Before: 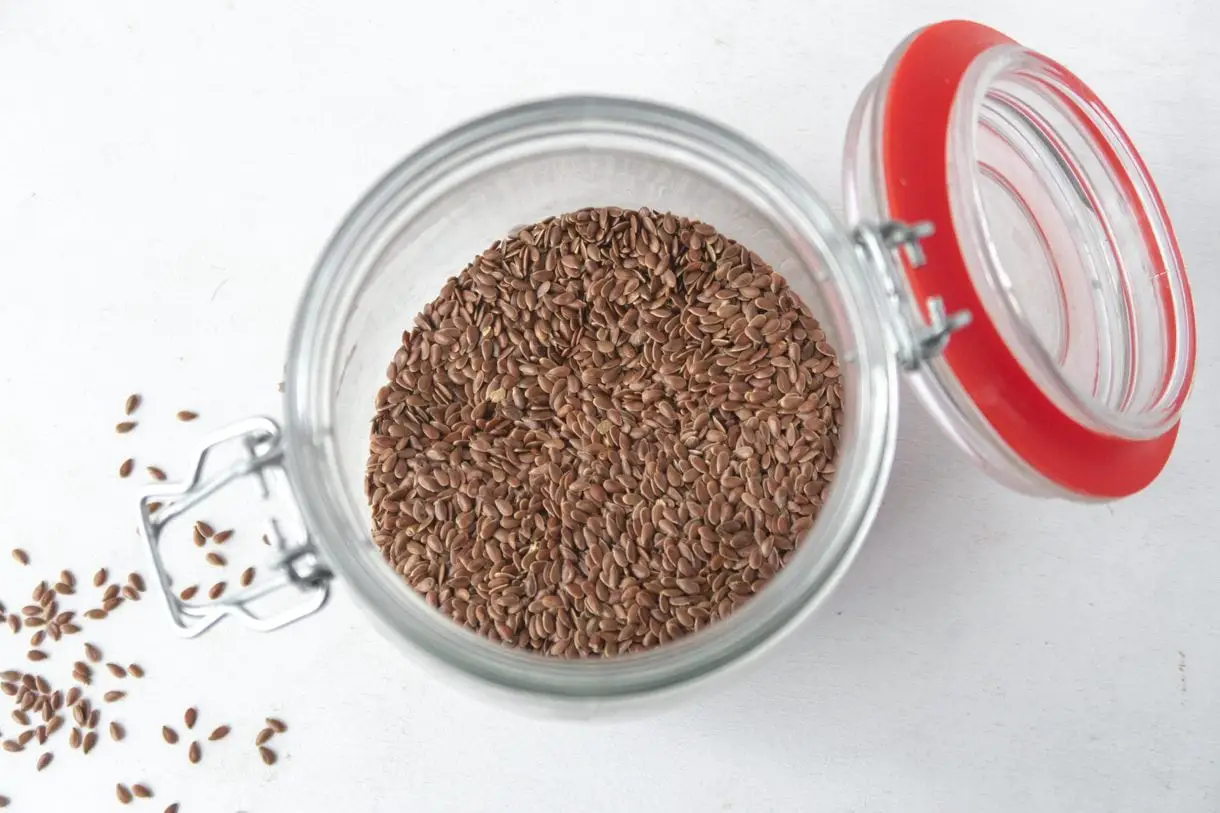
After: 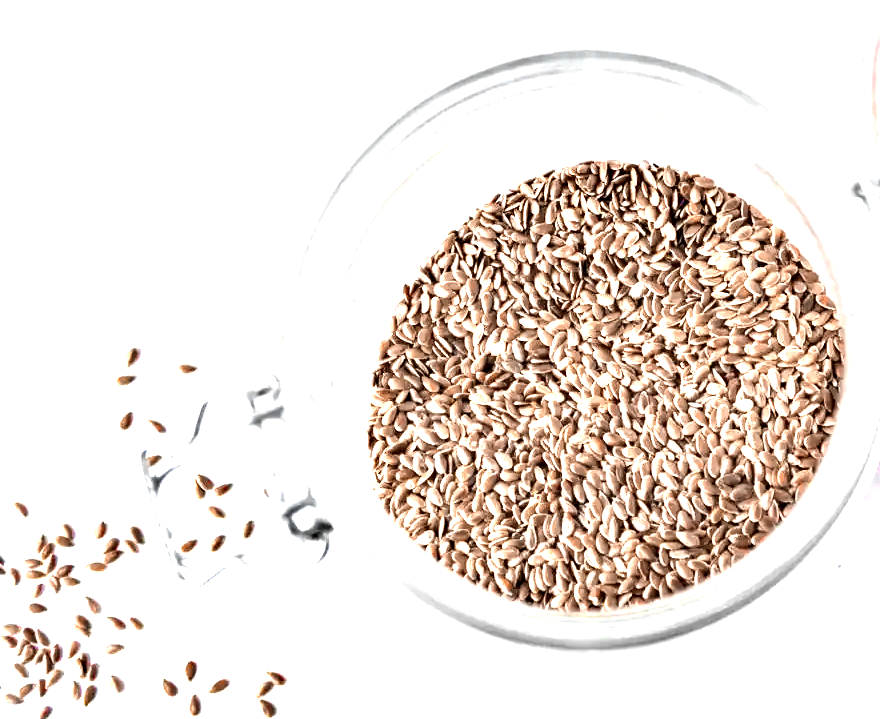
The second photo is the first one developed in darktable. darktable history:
tone equalizer: -8 EV -0.755 EV, -7 EV -0.718 EV, -6 EV -0.639 EV, -5 EV -0.407 EV, -3 EV 0.402 EV, -2 EV 0.6 EV, -1 EV 0.695 EV, +0 EV 0.746 EV
exposure: exposure 0.948 EV, compensate exposure bias true, compensate highlight preservation false
crop: top 5.784%, right 27.843%, bottom 5.733%
contrast equalizer: octaves 7, y [[0.627 ×6], [0.563 ×6], [0 ×6], [0 ×6], [0 ×6]]
color zones: curves: ch0 [(0.009, 0.528) (0.136, 0.6) (0.255, 0.586) (0.39, 0.528) (0.522, 0.584) (0.686, 0.736) (0.849, 0.561)]; ch1 [(0.045, 0.781) (0.14, 0.416) (0.257, 0.695) (0.442, 0.032) (0.738, 0.338) (0.818, 0.632) (0.891, 0.741) (1, 0.704)]; ch2 [(0, 0.667) (0.141, 0.52) (0.26, 0.37) (0.474, 0.432) (0.743, 0.286)]
